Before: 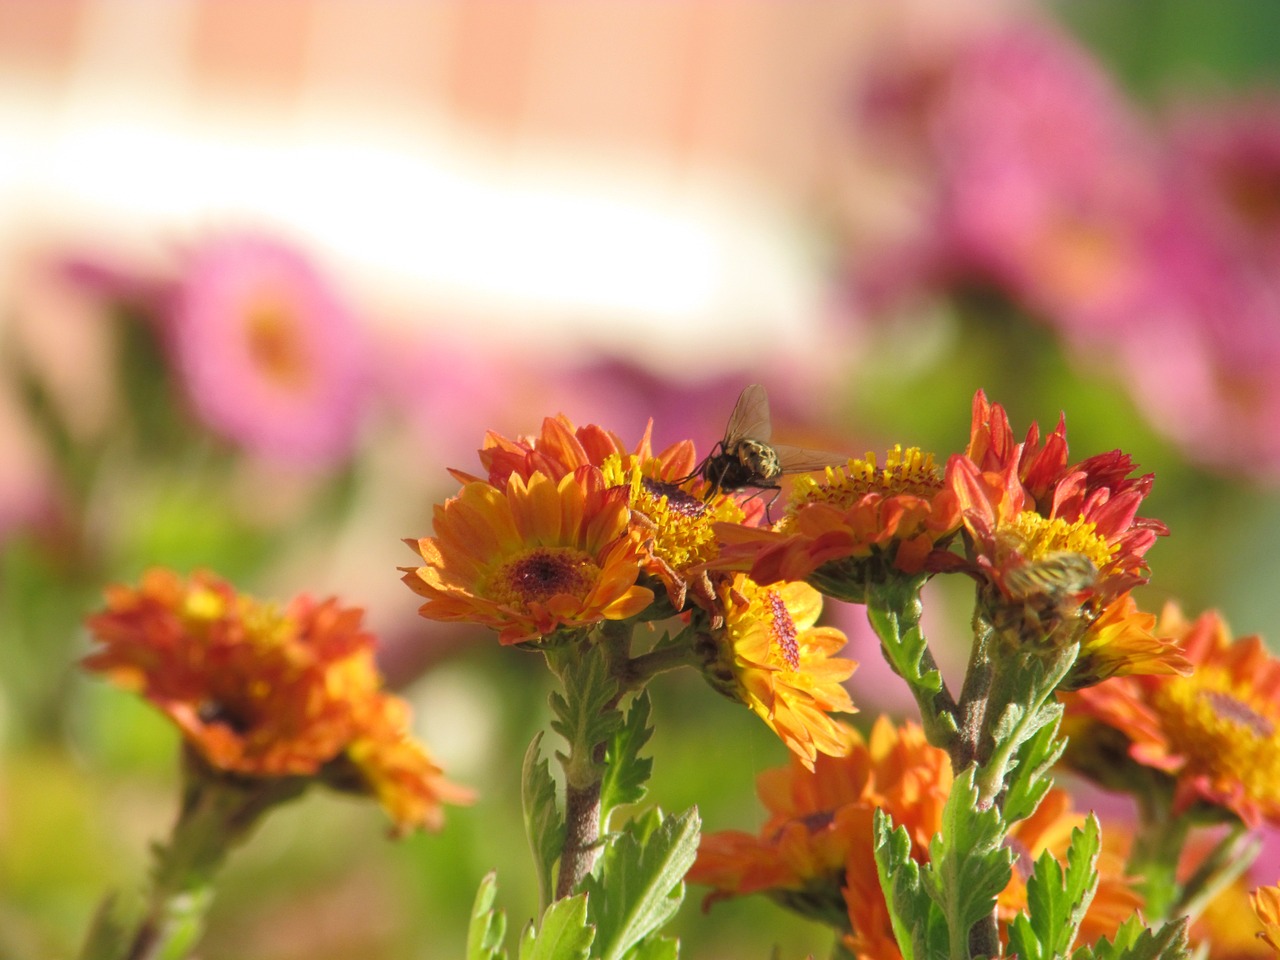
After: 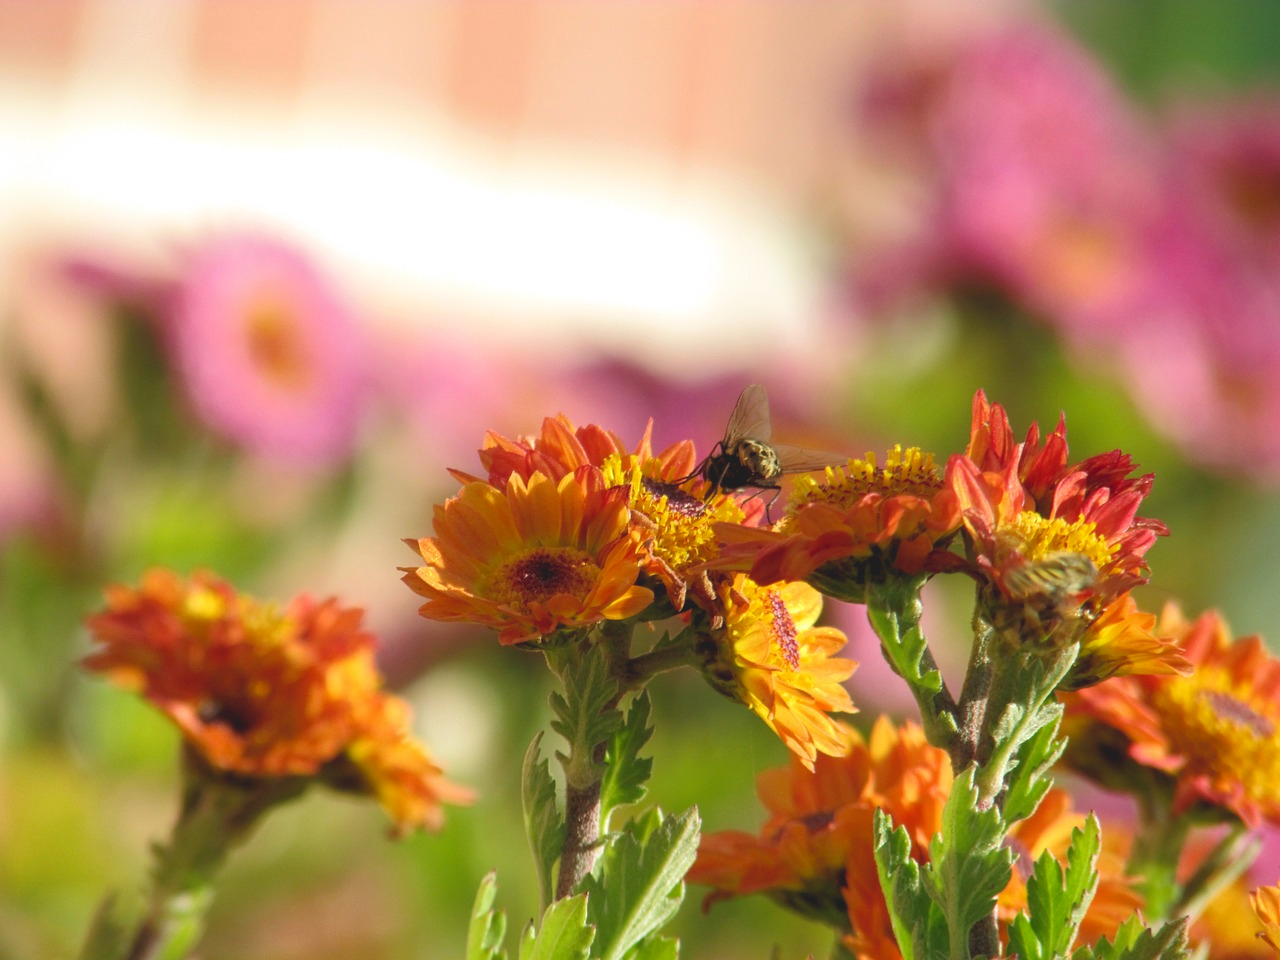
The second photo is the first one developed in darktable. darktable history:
tone curve: curves: ch0 [(0.122, 0.111) (1, 1)], preserve colors none
